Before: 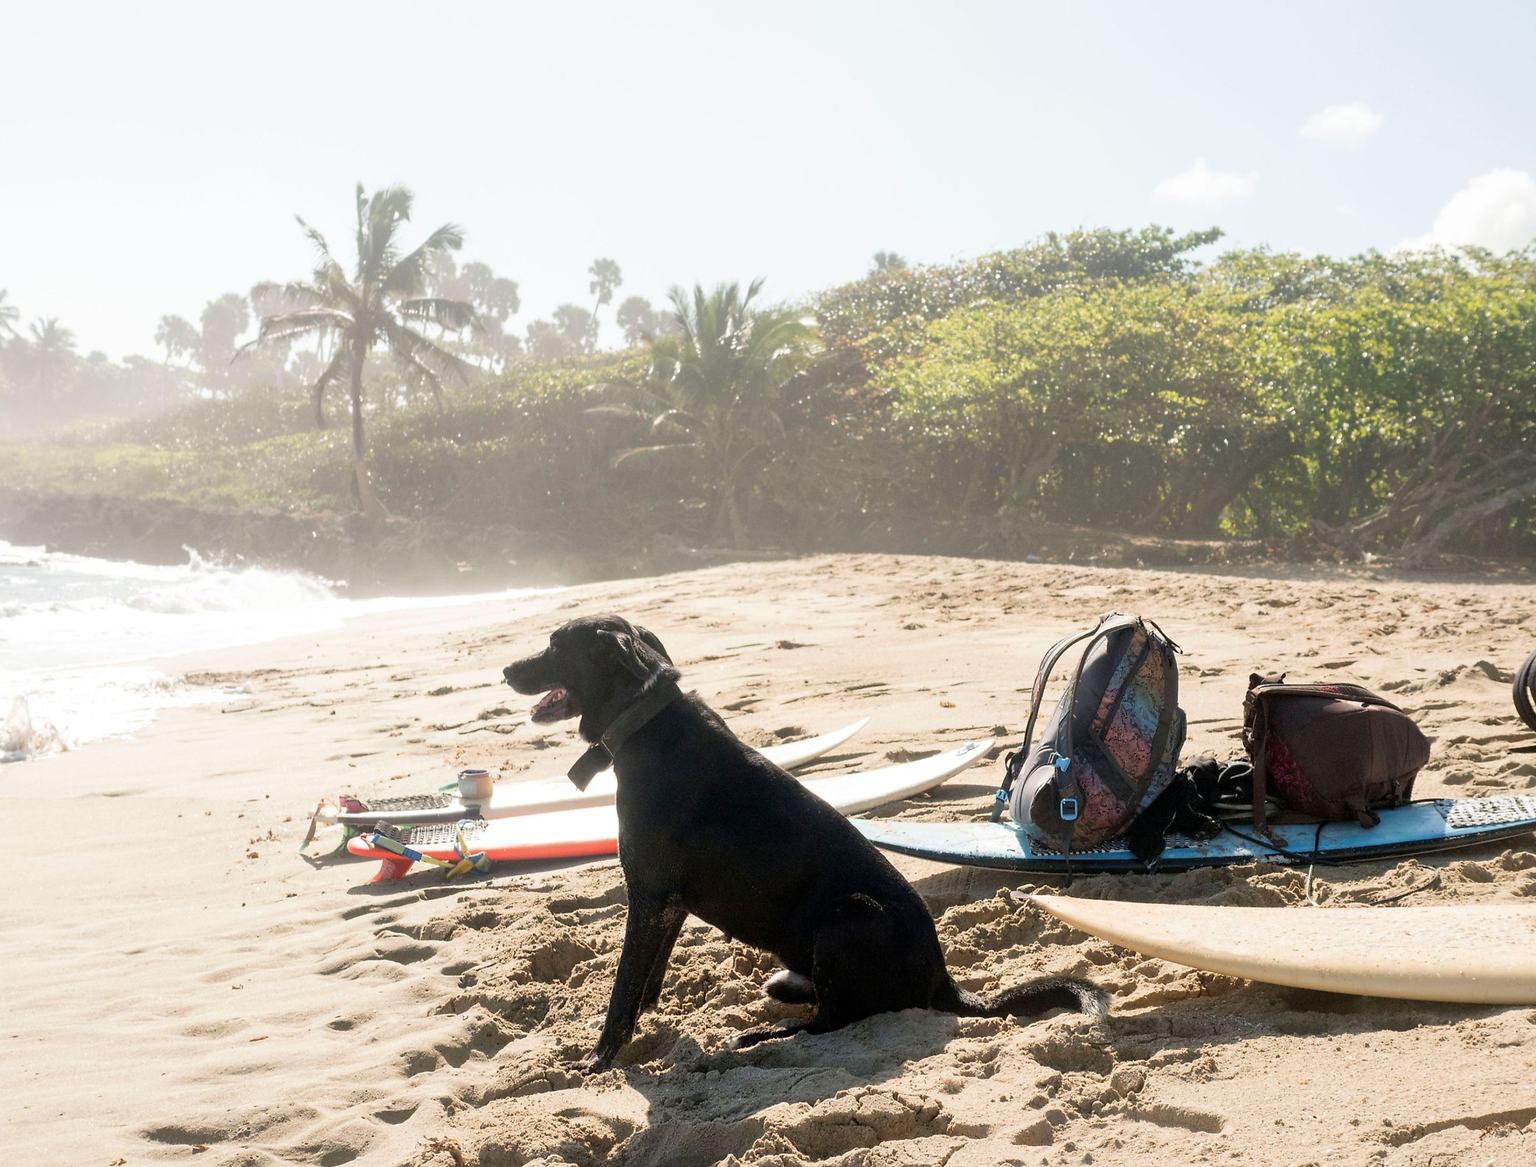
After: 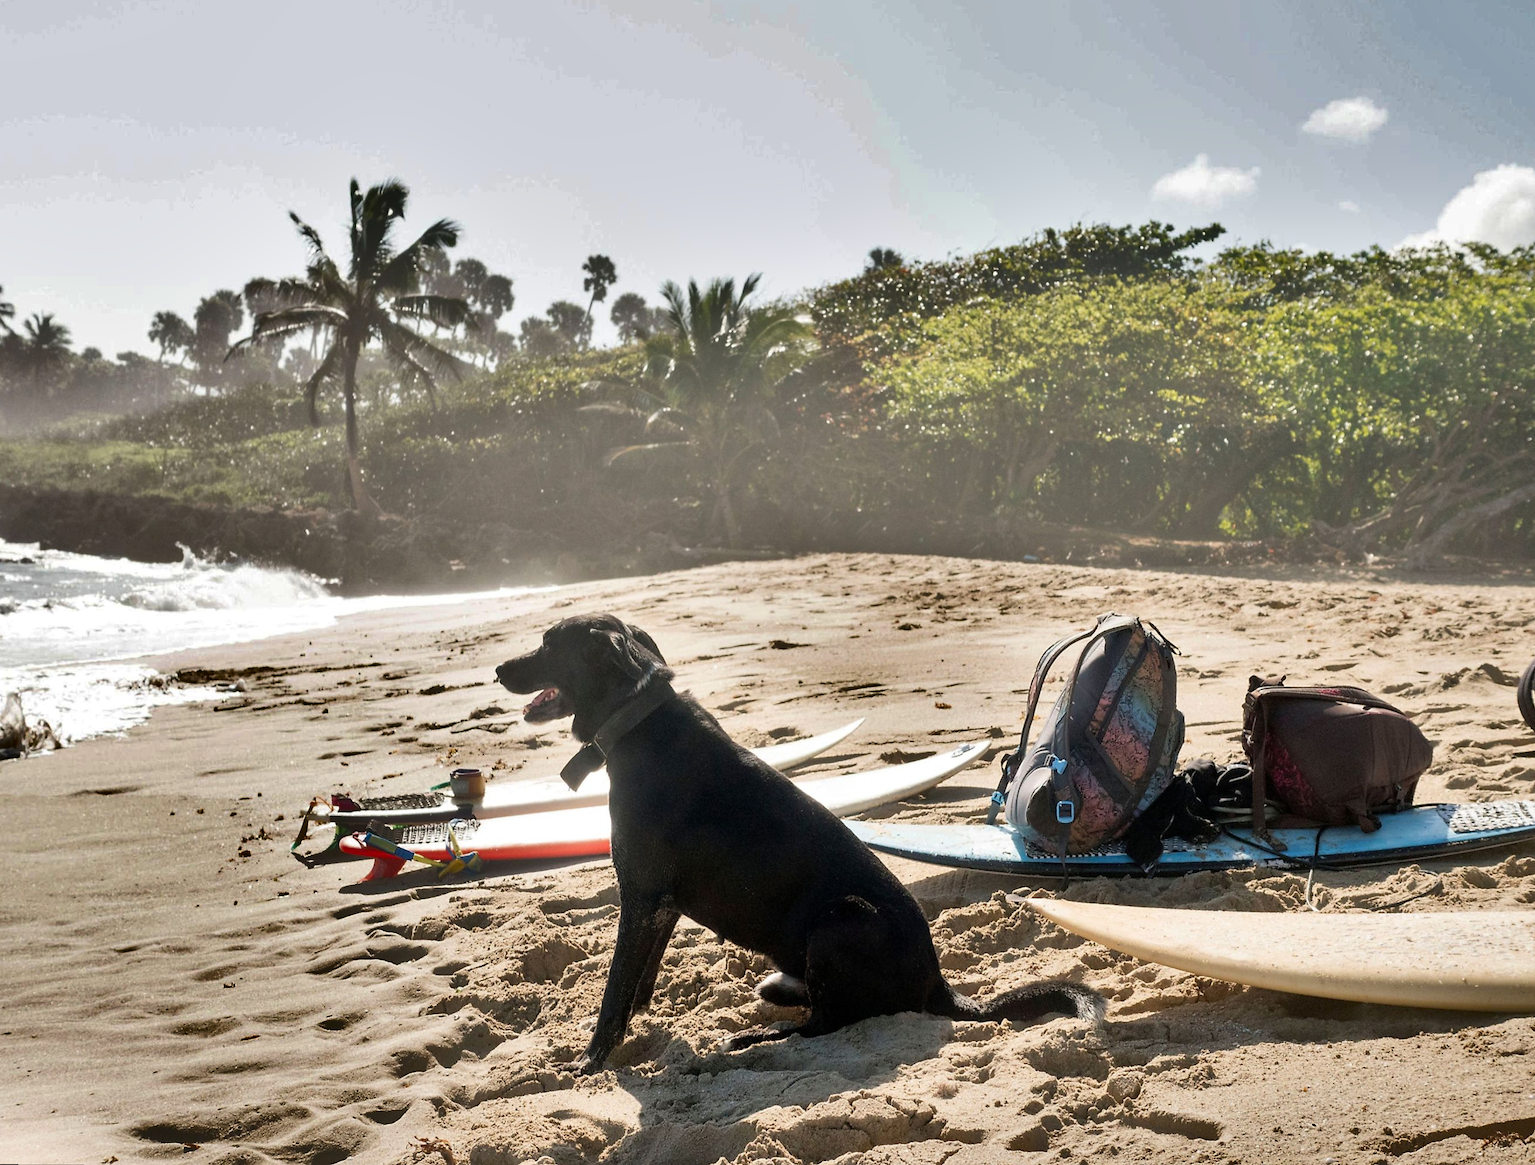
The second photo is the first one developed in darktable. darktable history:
shadows and highlights: shadows 20.91, highlights -82.73, soften with gaussian
rotate and perspective: rotation 0.192°, lens shift (horizontal) -0.015, crop left 0.005, crop right 0.996, crop top 0.006, crop bottom 0.99
